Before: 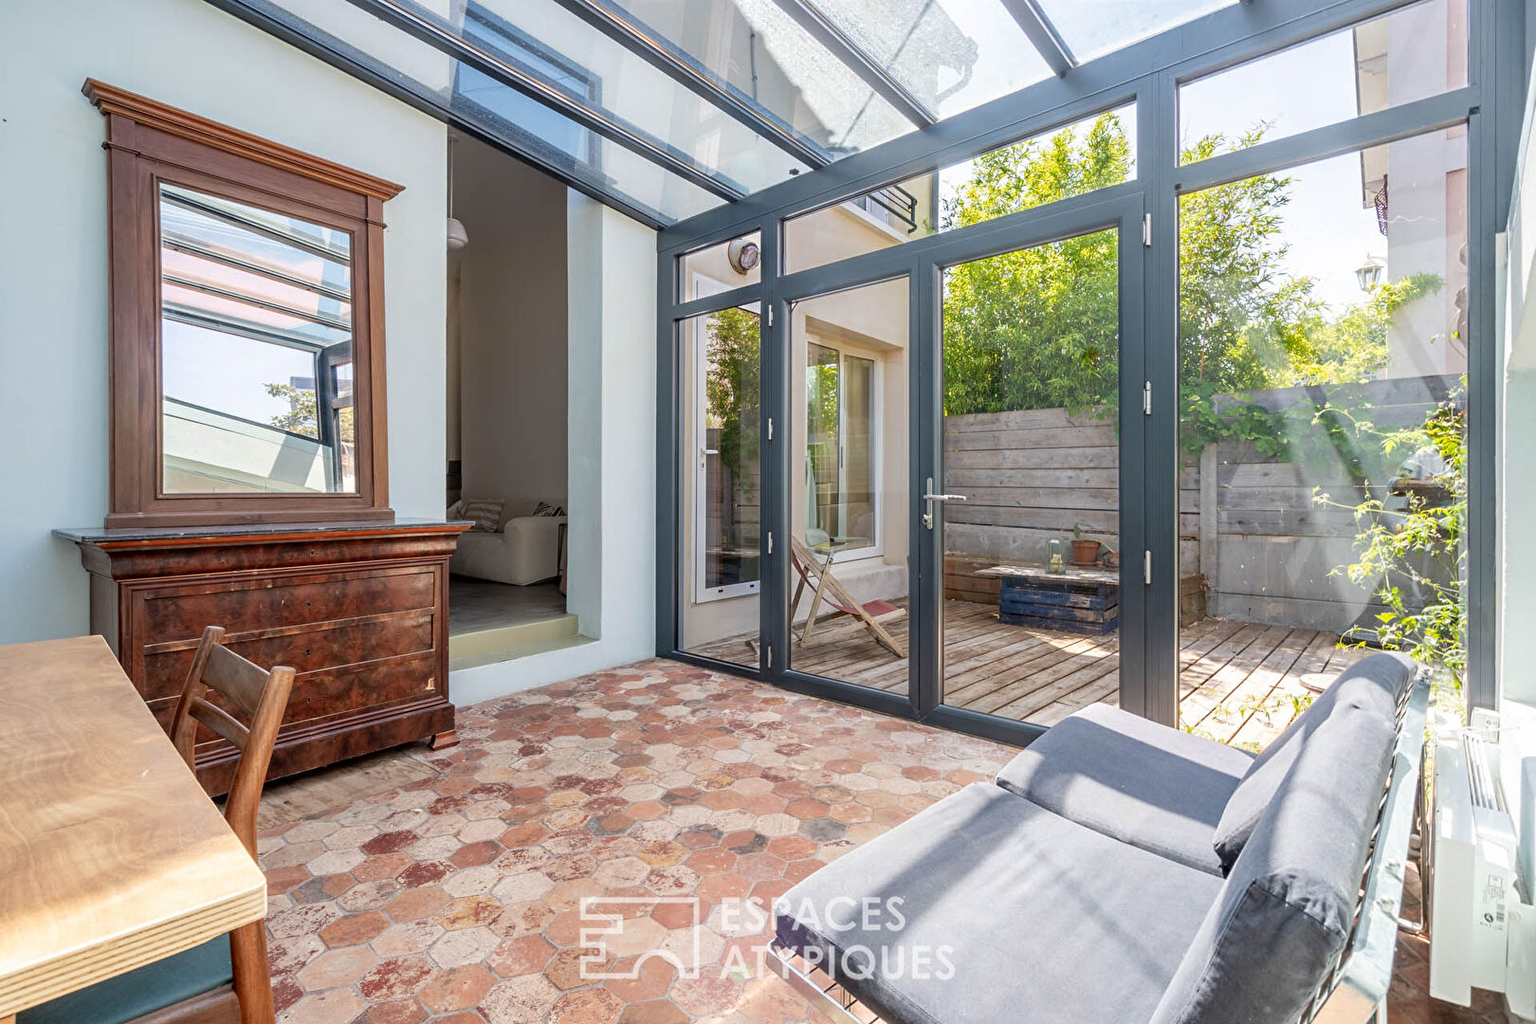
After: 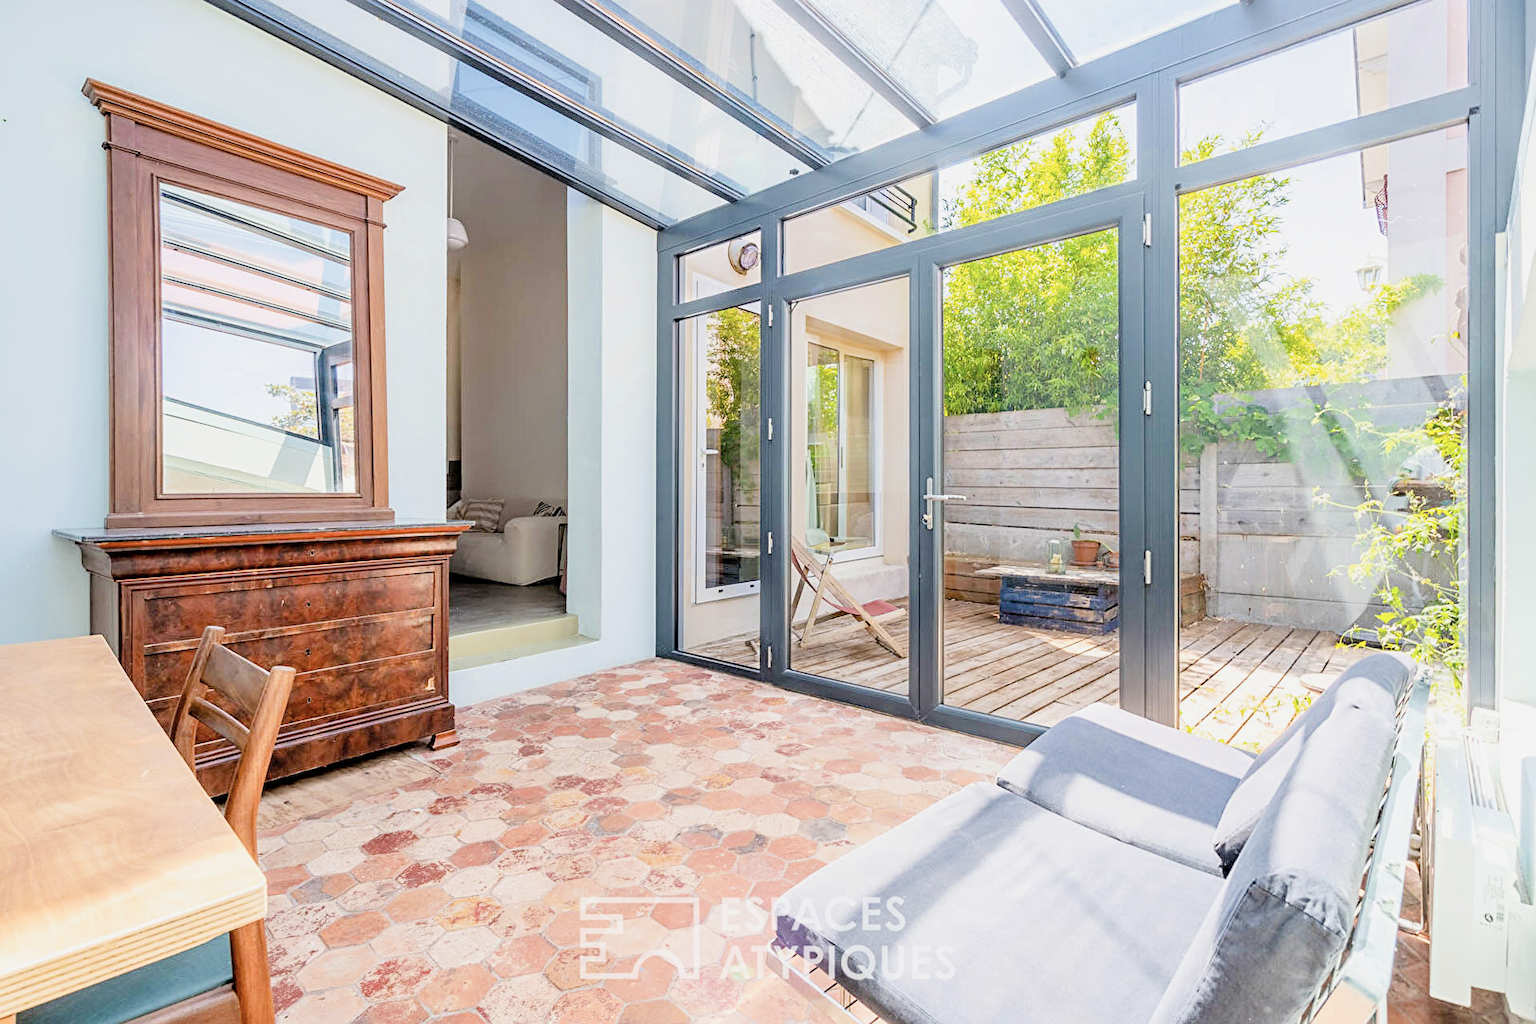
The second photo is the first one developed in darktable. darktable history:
exposure: black level correction 0.001, exposure 1.398 EV, compensate exposure bias true, compensate highlight preservation false
filmic rgb: black relative exposure -7.32 EV, white relative exposure 5.09 EV, hardness 3.2
rotate and perspective: automatic cropping off
sharpen: amount 0.2
color balance rgb: perceptual saturation grading › global saturation 20%, global vibrance 20%
contrast brightness saturation: saturation -0.17
